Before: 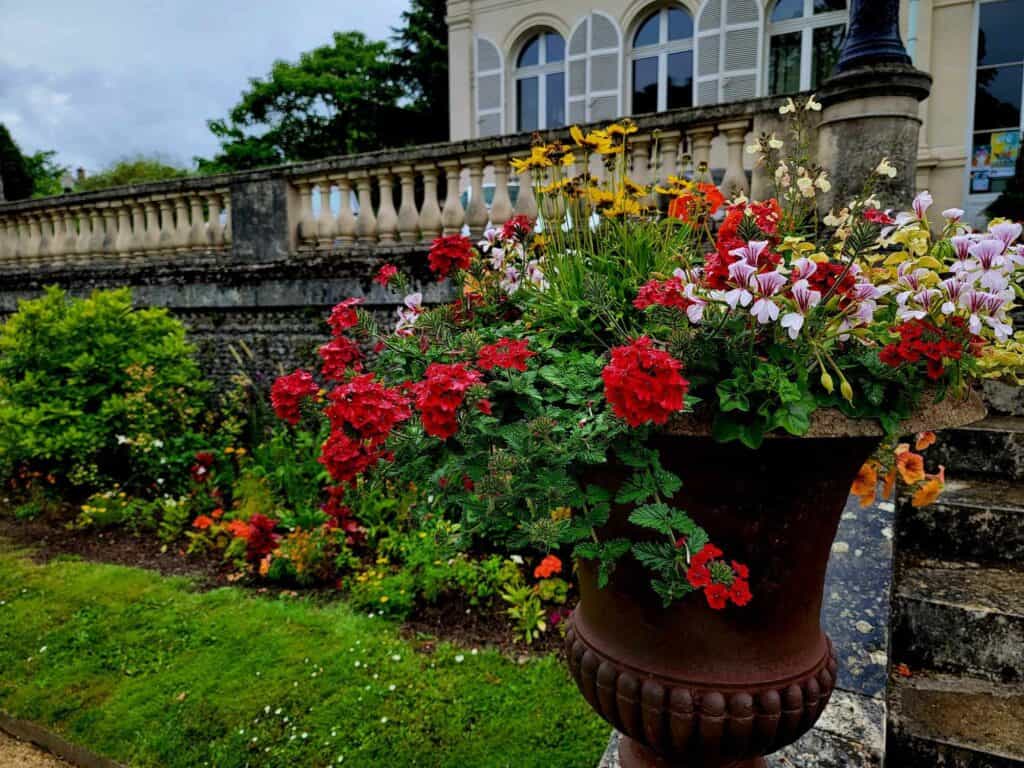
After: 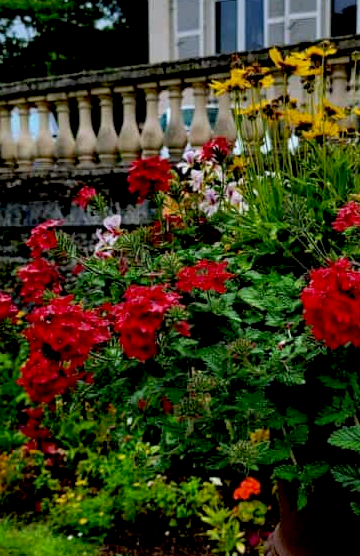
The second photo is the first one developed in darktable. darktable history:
crop and rotate: left 29.476%, top 10.214%, right 35.32%, bottom 17.333%
exposure: black level correction 0.016, exposure -0.009 EV, compensate highlight preservation false
haze removal: compatibility mode true, adaptive false
